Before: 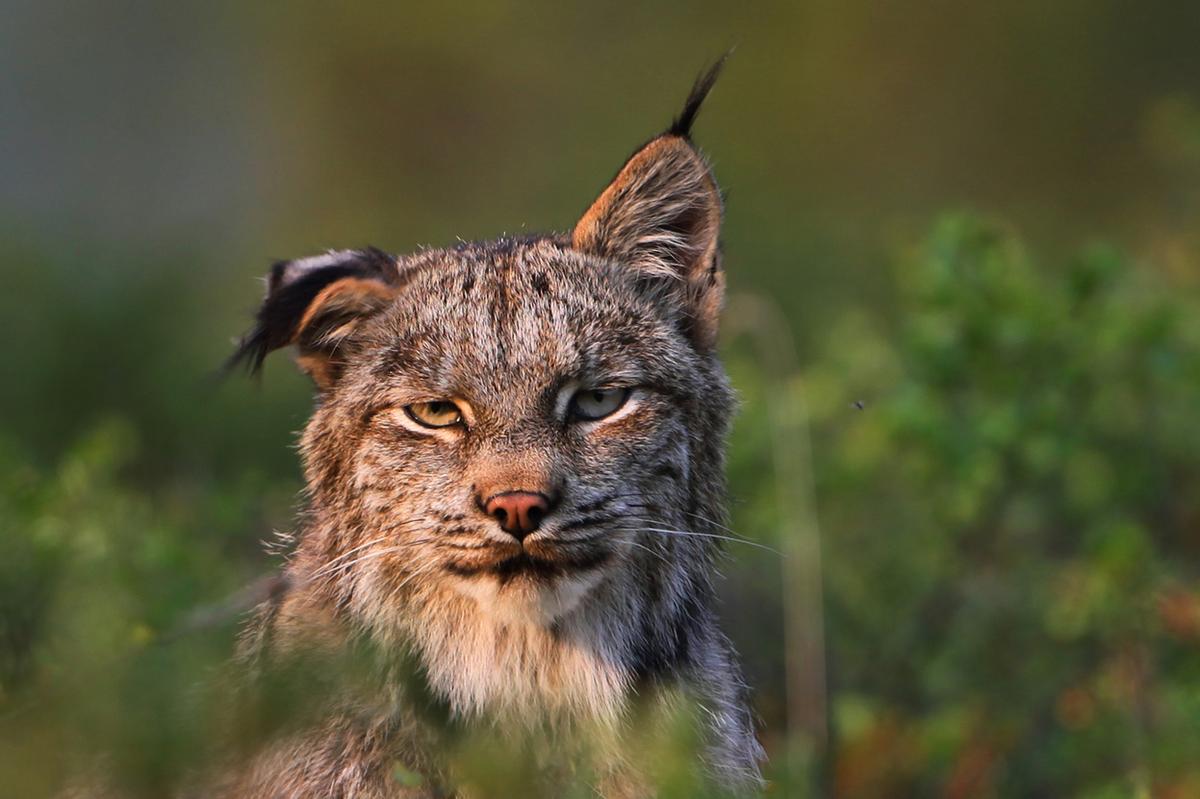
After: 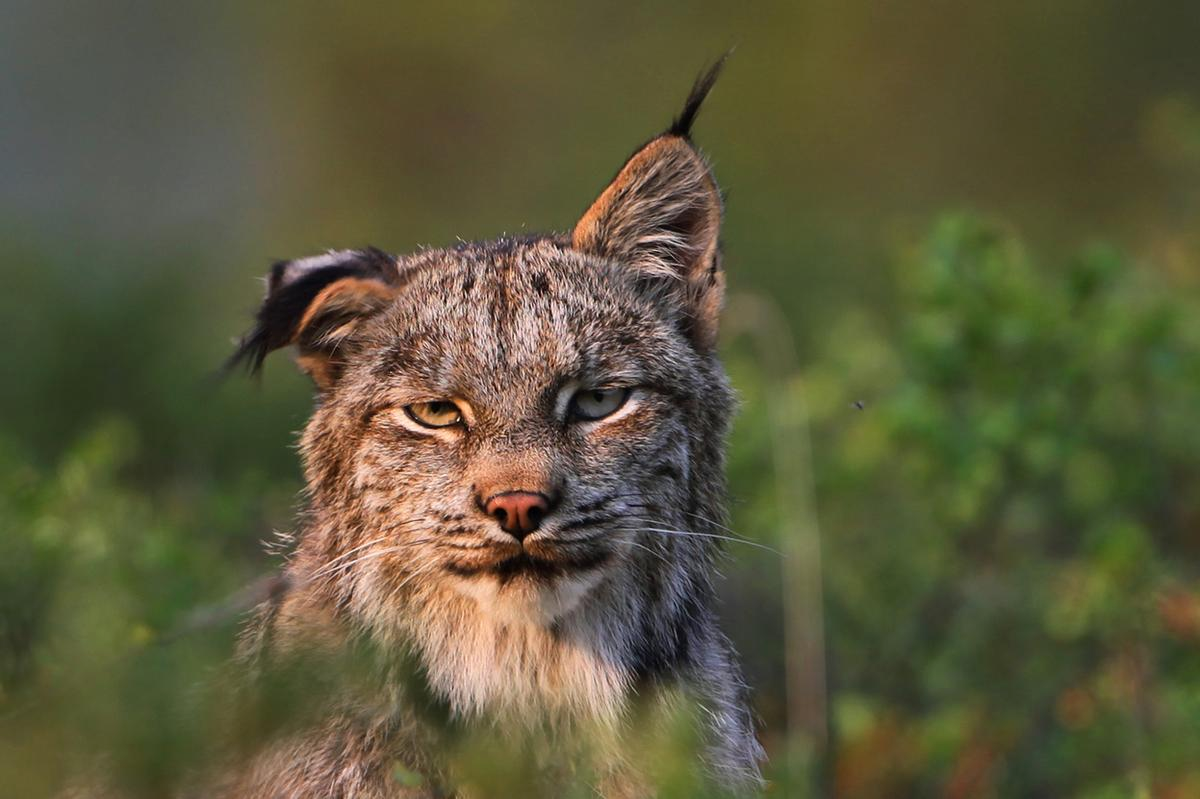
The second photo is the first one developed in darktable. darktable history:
shadows and highlights: shadows 32.92, highlights -47.7, compress 49.78%, soften with gaussian
